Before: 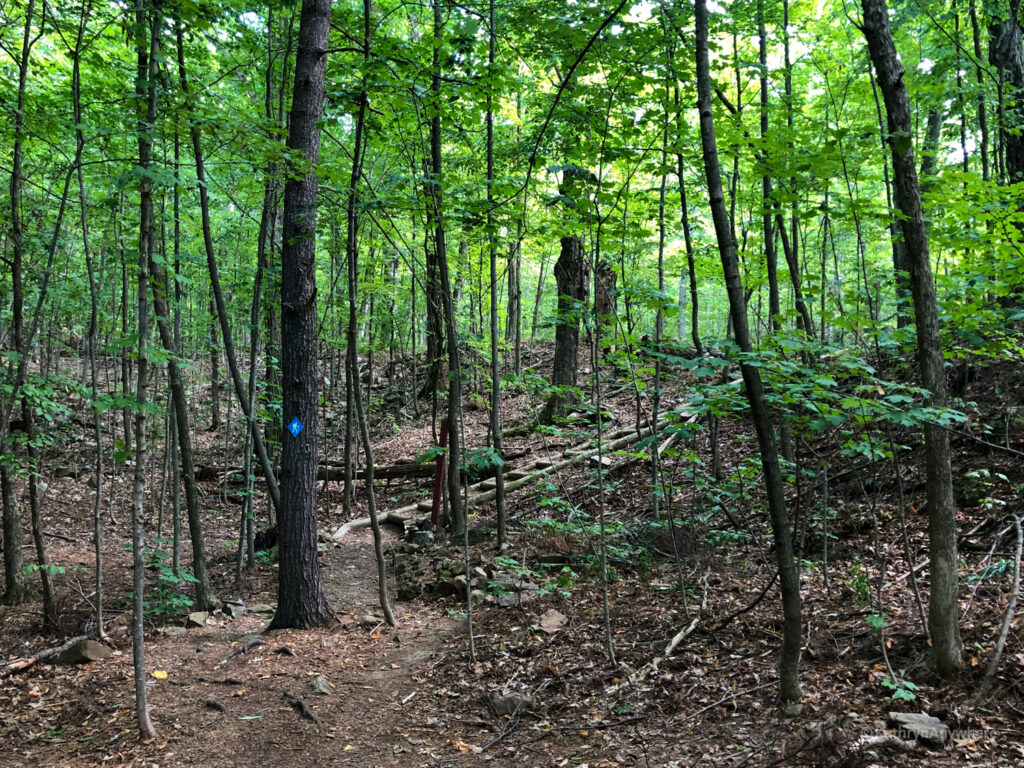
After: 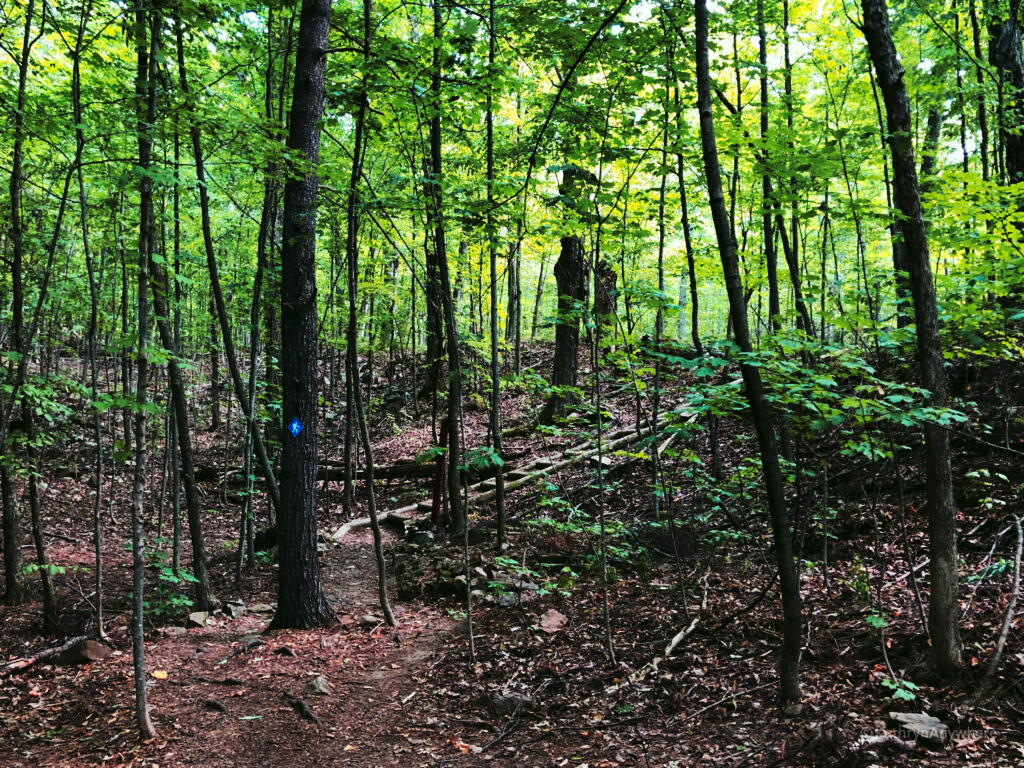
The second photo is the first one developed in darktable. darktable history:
tone curve: curves: ch0 [(0, 0) (0.003, 0.003) (0.011, 0.009) (0.025, 0.018) (0.044, 0.028) (0.069, 0.038) (0.1, 0.049) (0.136, 0.062) (0.177, 0.089) (0.224, 0.123) (0.277, 0.165) (0.335, 0.223) (0.399, 0.293) (0.468, 0.385) (0.543, 0.497) (0.623, 0.613) (0.709, 0.716) (0.801, 0.802) (0.898, 0.887) (1, 1)], preserve colors none
color look up table: target L [97.51, 98.92, 91.71, 94.96, 97.15, 92.63, 93.38, 86.35, 73.8, 80.78, 71.33, 60.03, 53, 53.45, 38.32, 23.35, 200.53, 94.42, 70.44, 73.46, 49.33, 54.89, 54.01, 51.81, 43.26, 38.65, 34.37, 13.64, 94.16, 63.63, 76.62, 45.08, 40.96, 49.19, 41.72, 36.5, 37.17, 30.47, 32.32, 22.31, 22.37, 12.13, 1.583, 93.61, 83.36, 83.59, 65.16, 57.64, 50.55], target a [-7.642, -16.01, -2.539, -29.48, -15.75, -48.75, -45.45, -62.96, 9.332, -64.23, -16.24, -37.24, -17.49, -33.14, -23.3, -1.723, 0, 0.504, 33.14, 34.39, 54.36, 51.73, 58.58, 8.478, 47.32, 40.56, 43.08, 34.93, 0.737, 34.66, 0.938, 51.74, 41.4, 3.373, 17.1, 32.68, 44.82, 47.59, -0.264, 43.94, 12.09, 40.23, 7.244, -20.7, -38.2, -48.89, -7.662, -24.72, -7.844], target b [44.31, 64.72, 71.82, 4.493, 82.28, 27.12, 66.16, 67.44, 55.58, 36.02, 32.92, 24.68, 35.73, 34.91, 15.35, 29.86, 0, 13.81, 2.694, 44.85, -12.22, 13.86, 44.79, 26.01, 43.35, 45.46, 16.9, 17.01, -3.432, -38.48, -0.259, -32.33, -71.61, -17.55, -52.71, -15.51, 0.538, -45.8, -0.861, -59.3, -36.31, -37.35, -9.254, -3.725, 5.877, -12.6, -41.97, -1.82, -27.06], num patches 49
